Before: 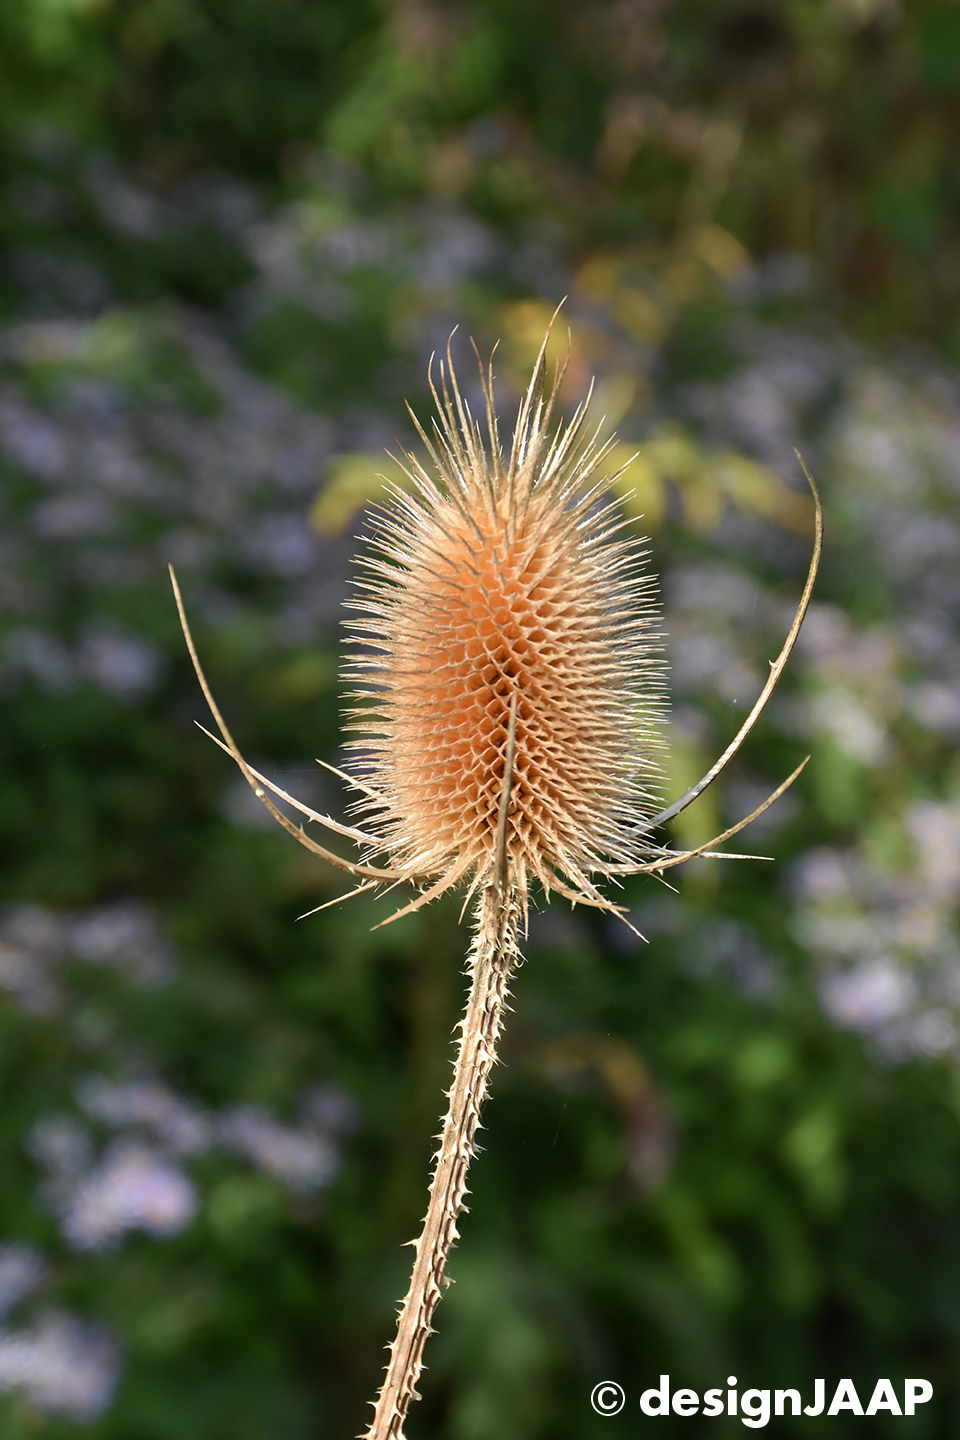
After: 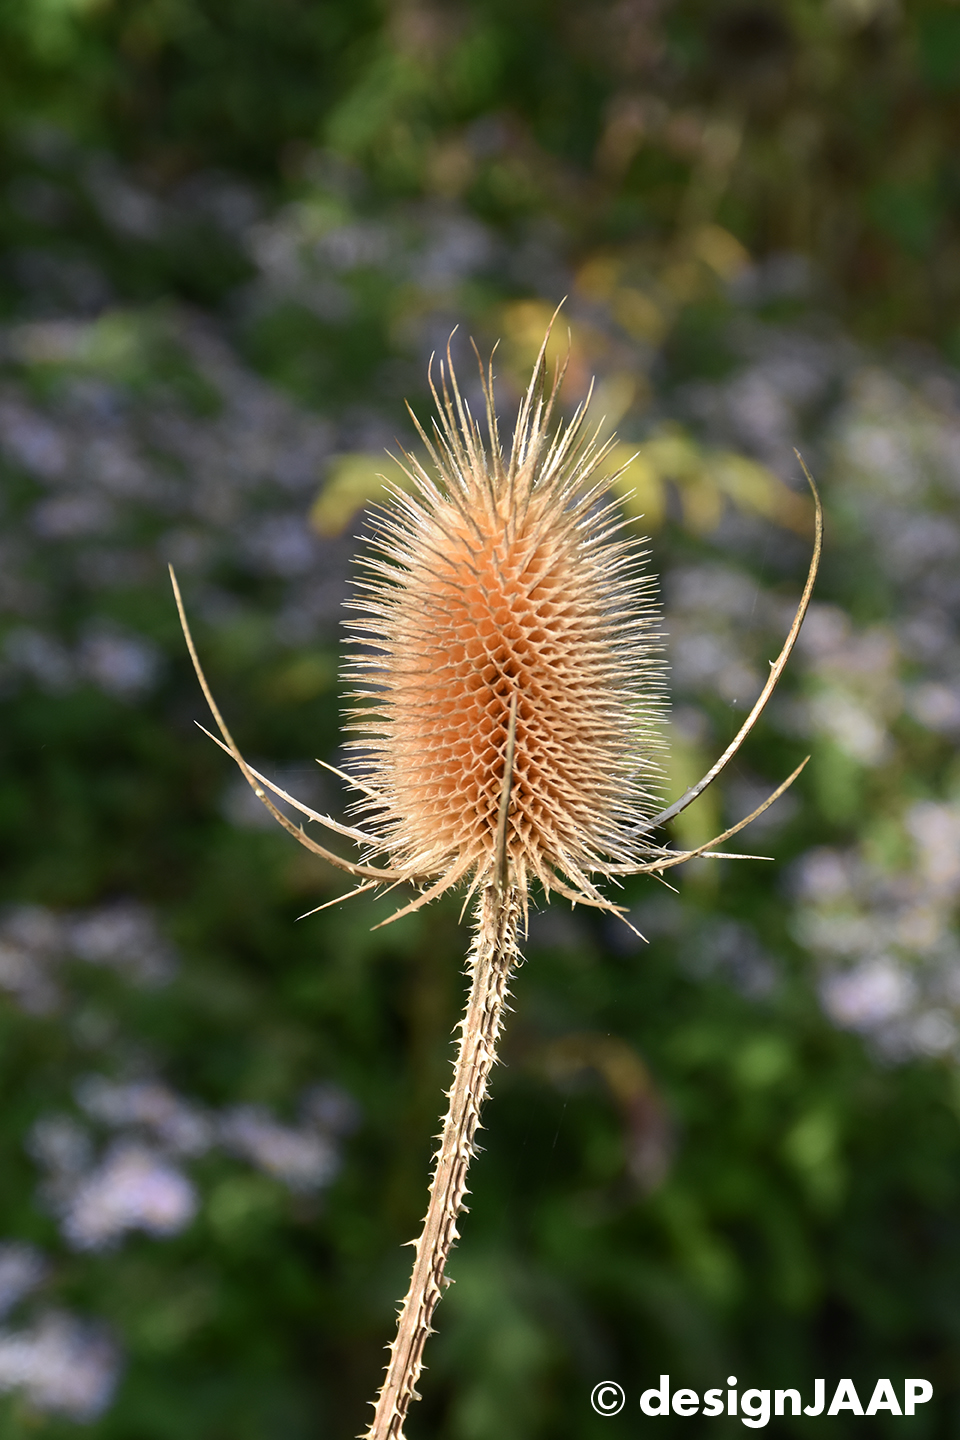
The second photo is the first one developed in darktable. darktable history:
tone curve: curves: ch0 [(0, 0) (0.265, 0.253) (0.732, 0.751) (1, 1)], color space Lab, independent channels, preserve colors none
